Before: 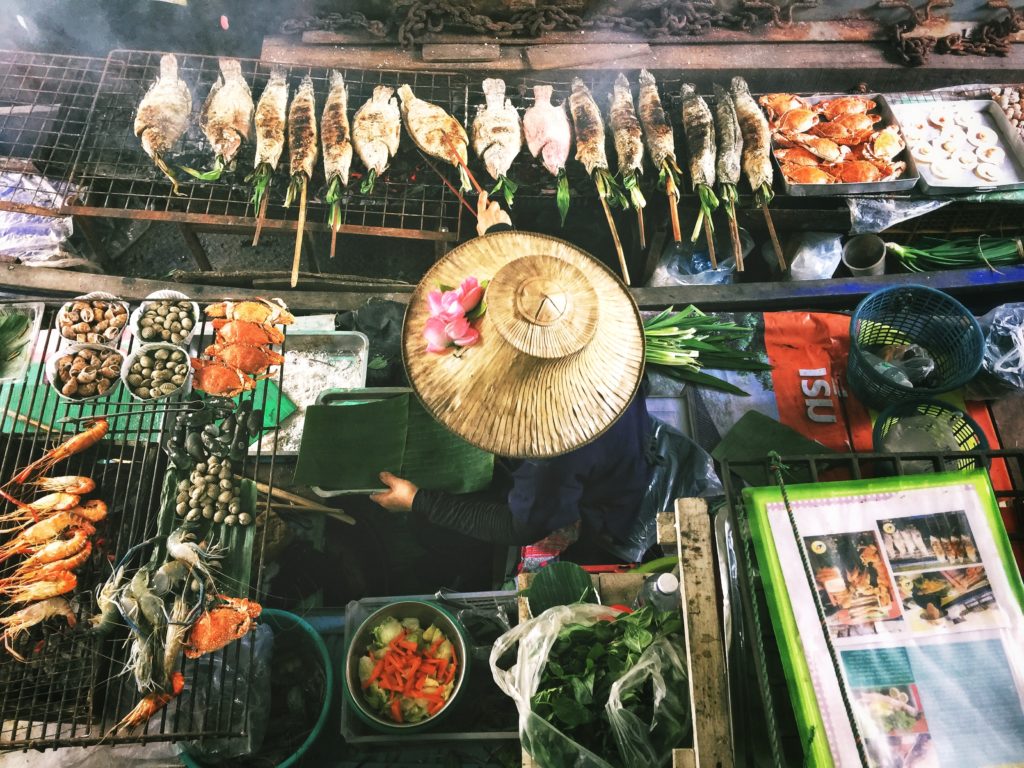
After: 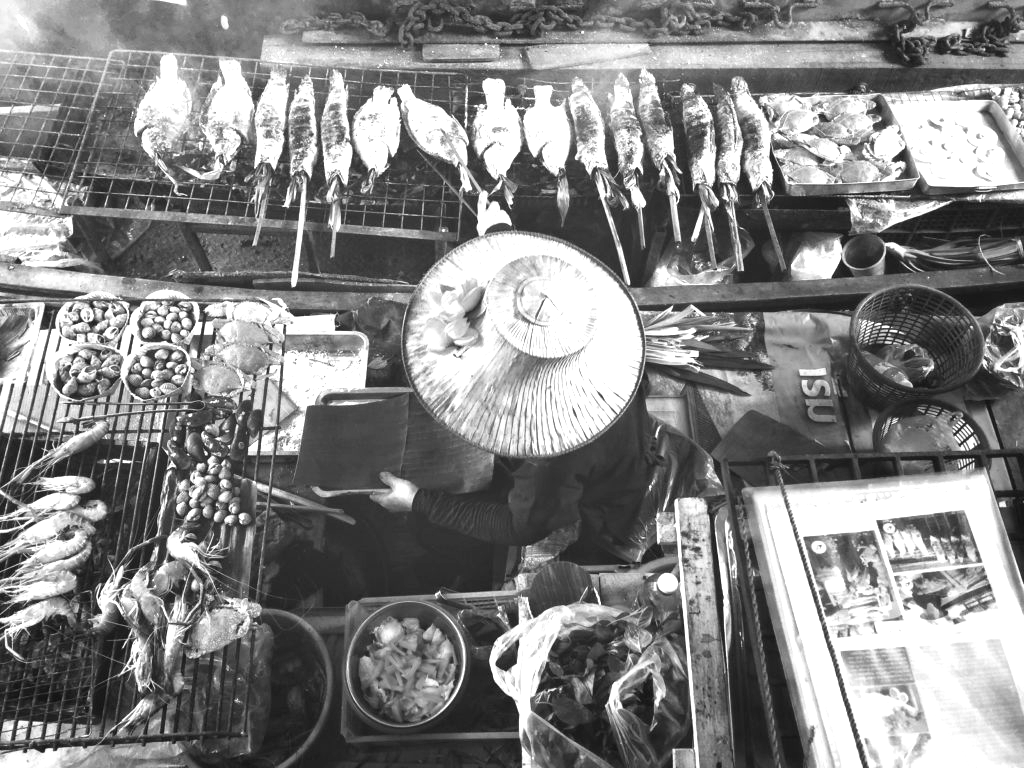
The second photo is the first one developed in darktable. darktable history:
exposure: exposure 0.766 EV, compensate highlight preservation false
monochrome: on, module defaults
